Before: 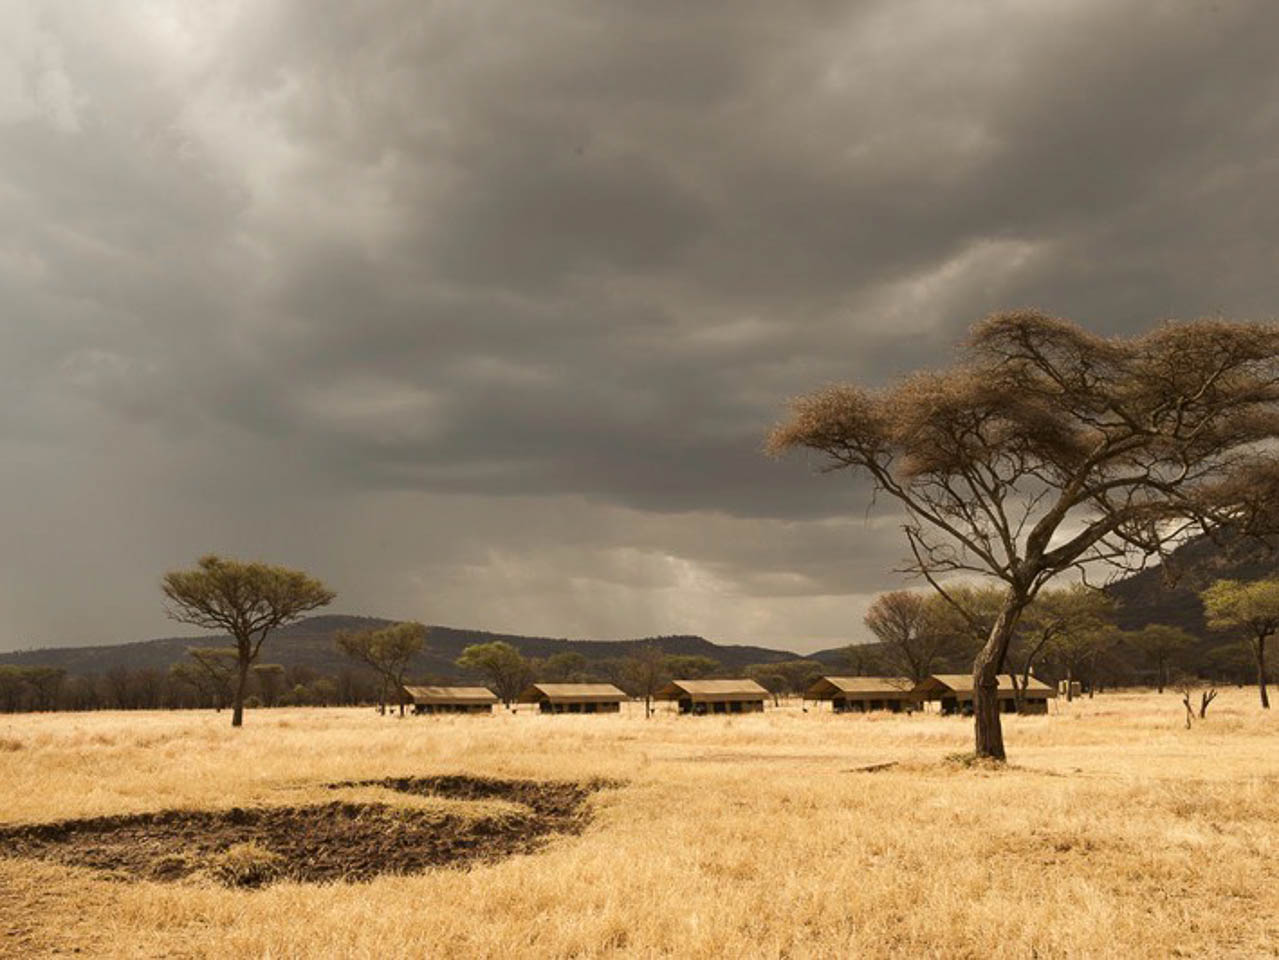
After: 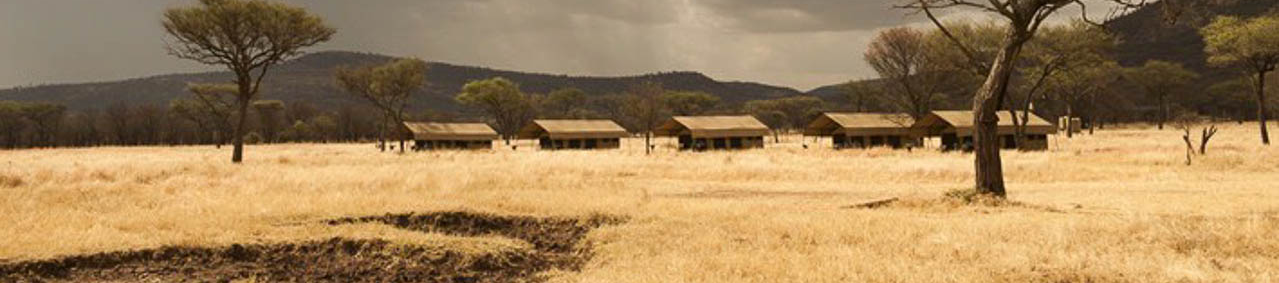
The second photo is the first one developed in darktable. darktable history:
crop and rotate: top 58.804%, bottom 11.614%
